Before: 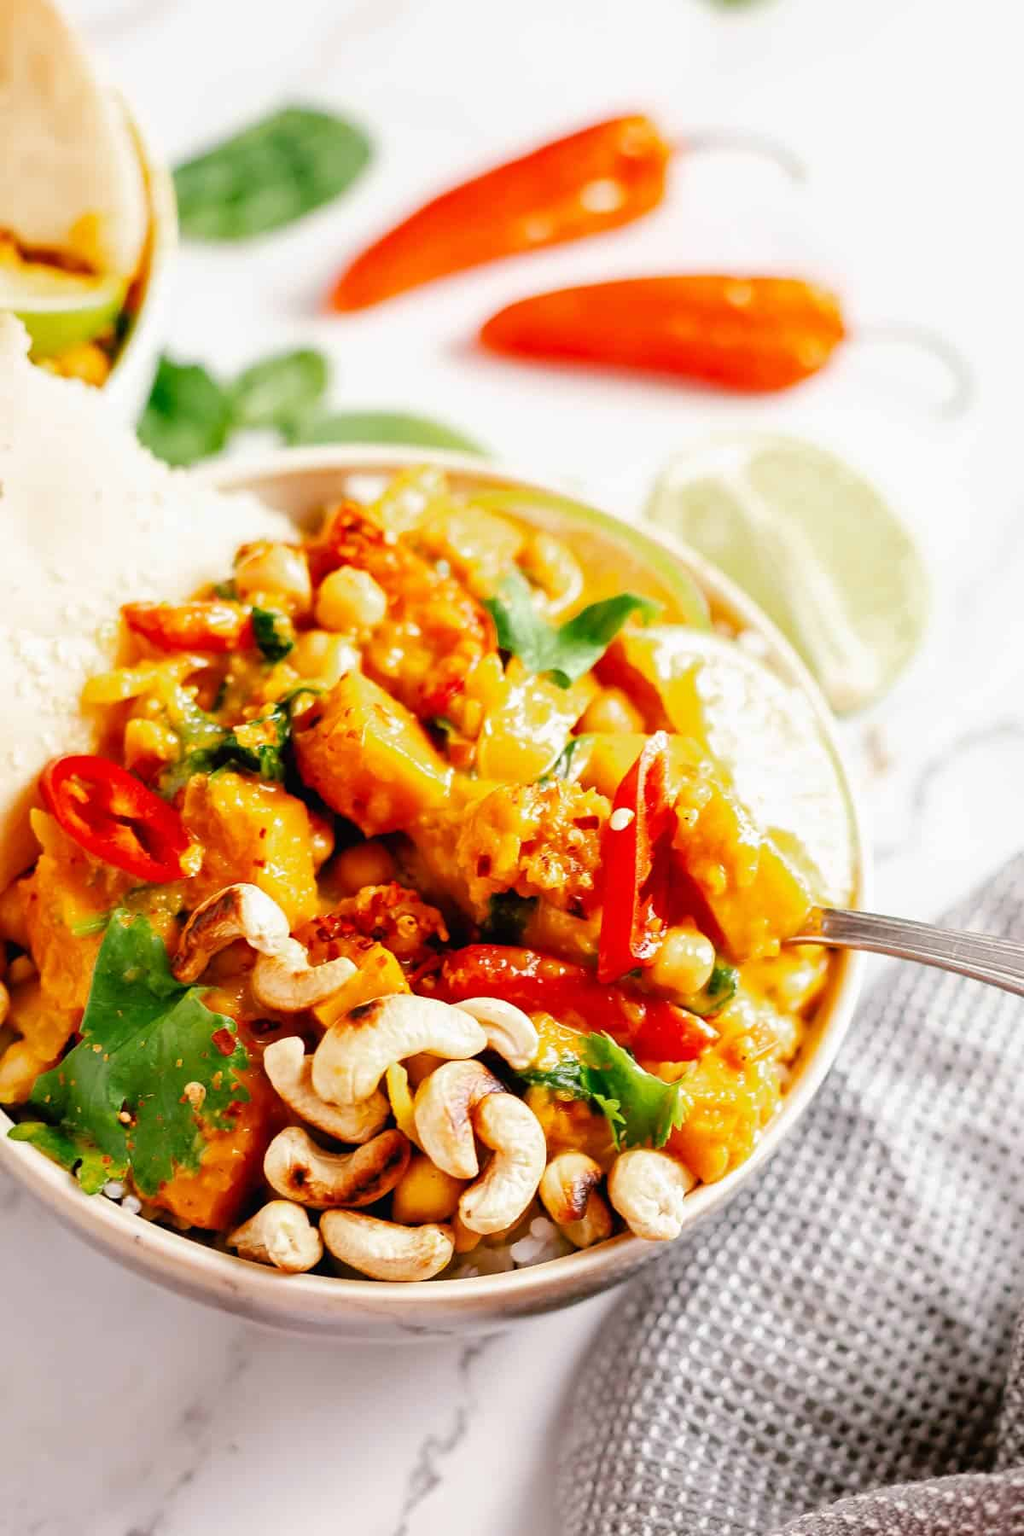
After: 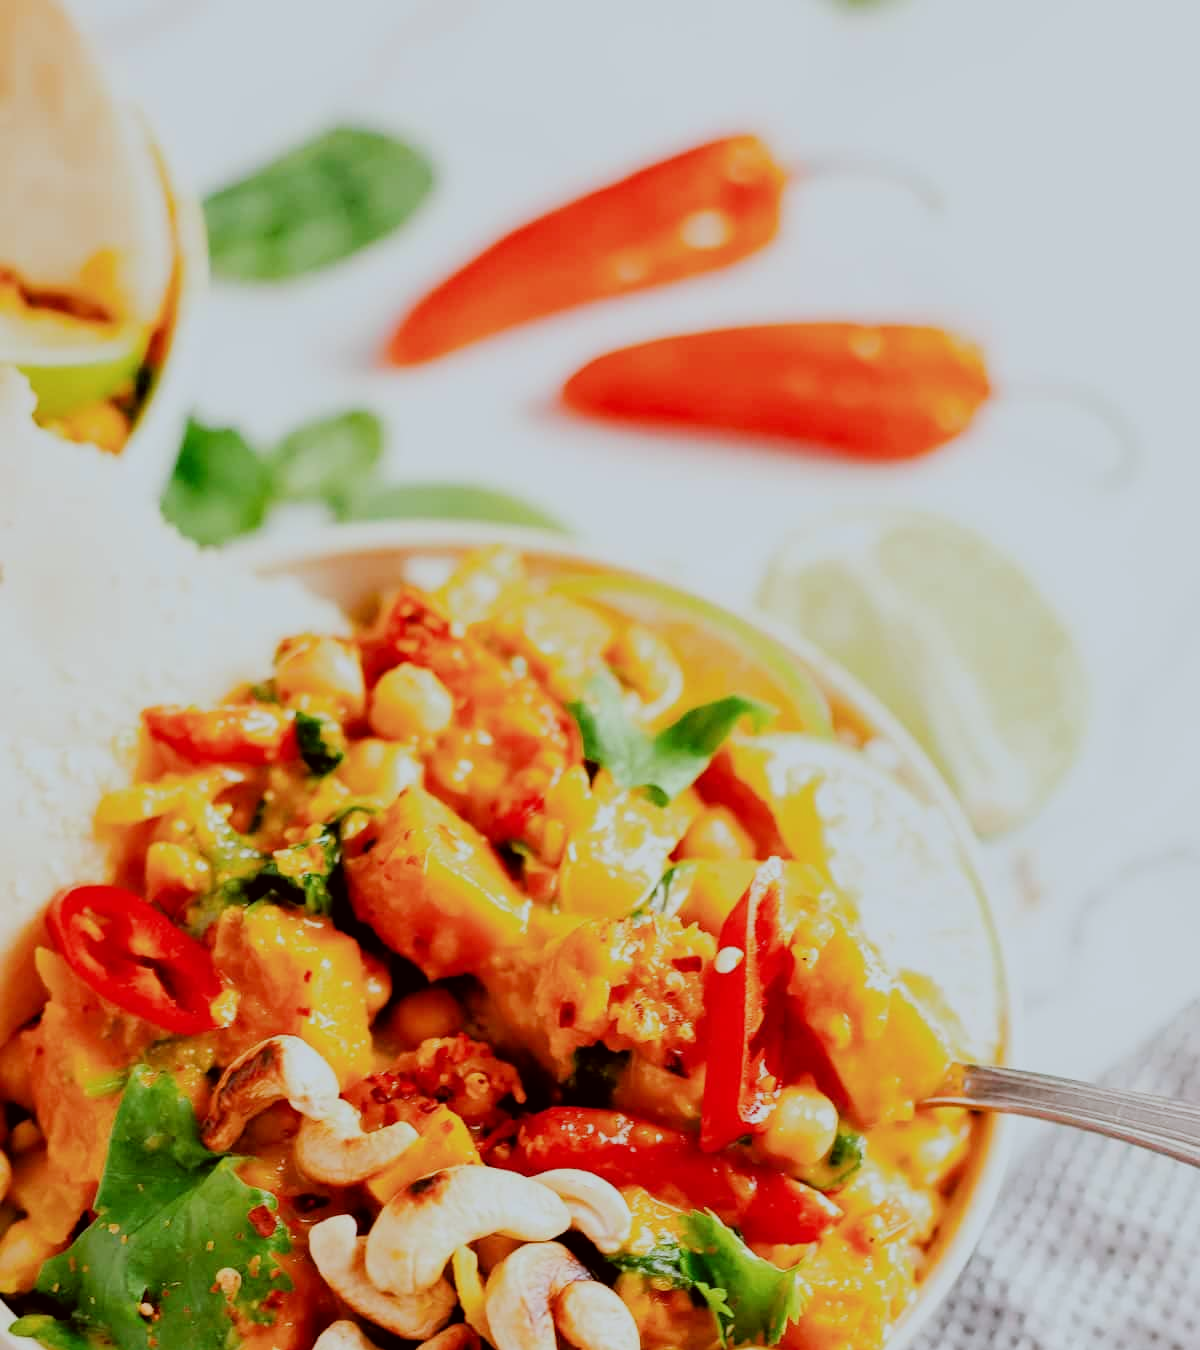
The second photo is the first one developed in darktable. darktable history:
color correction: highlights a* -3.28, highlights b* -6.24, shadows a* 3.1, shadows b* 5.19
crop: bottom 24.988%
filmic rgb: black relative exposure -7.32 EV, white relative exposure 5.09 EV, hardness 3.2
